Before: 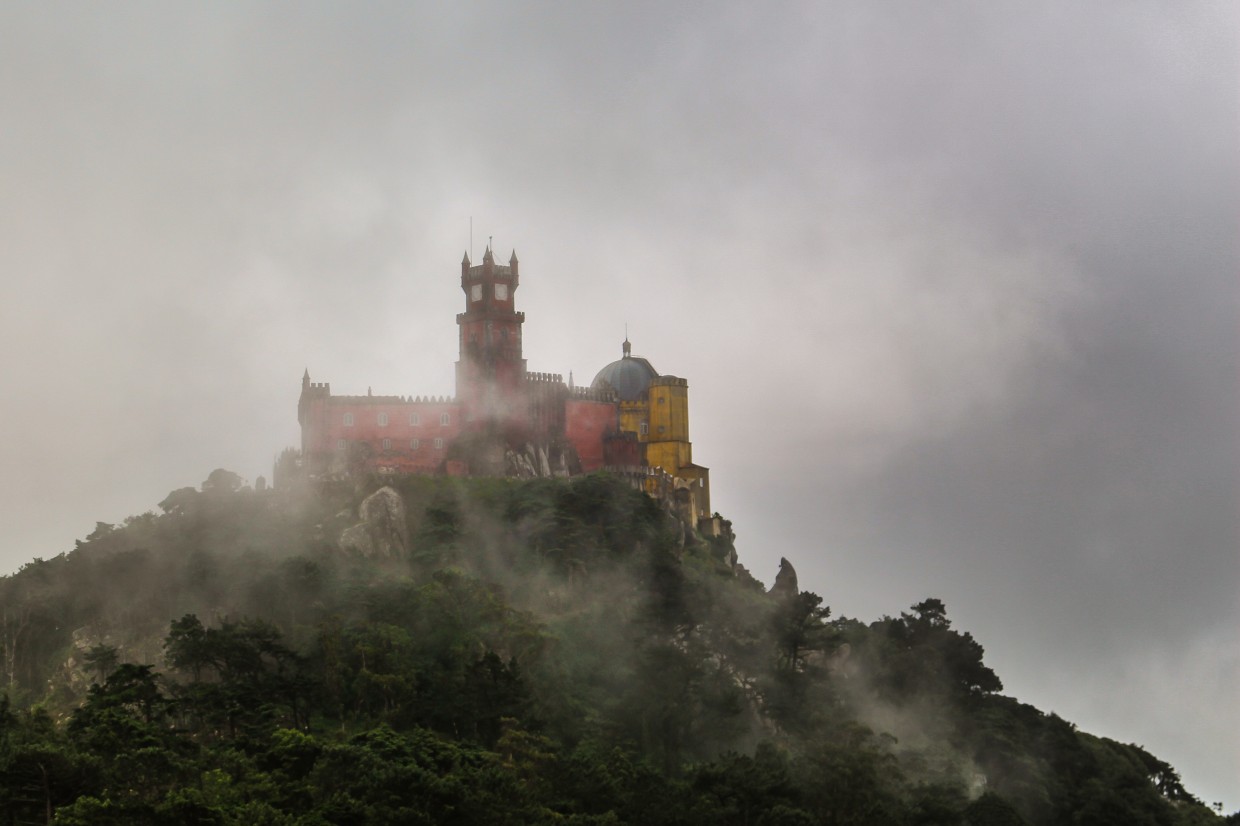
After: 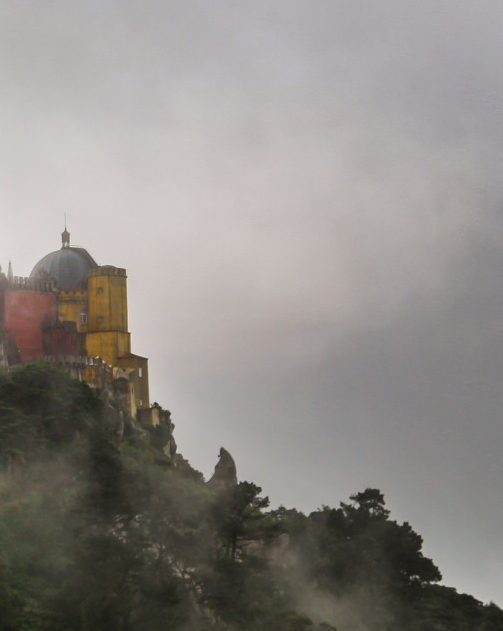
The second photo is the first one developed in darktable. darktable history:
crop: left 45.279%, top 13.407%, right 14.096%, bottom 10.125%
